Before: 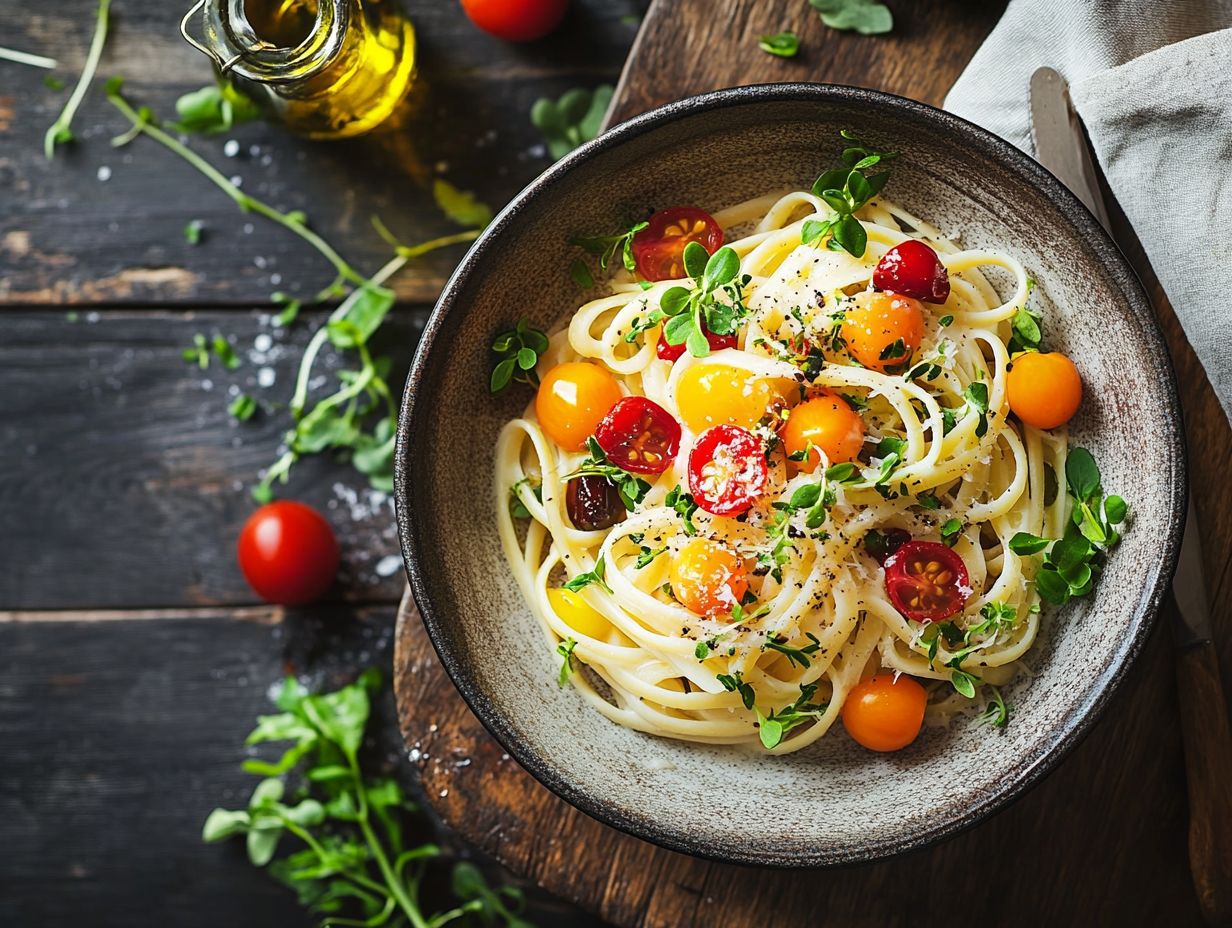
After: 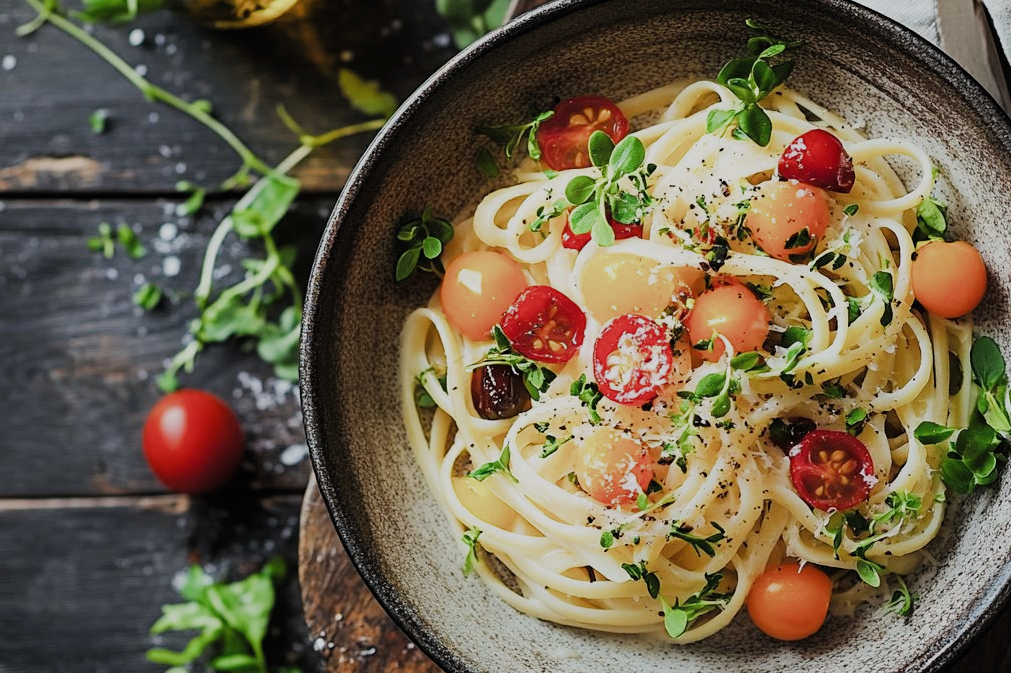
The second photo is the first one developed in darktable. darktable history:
crop: left 7.777%, top 11.991%, right 10.146%, bottom 15.458%
filmic rgb: black relative exposure -7.99 EV, white relative exposure 4.04 EV, threshold 5.94 EV, hardness 4.19, add noise in highlights 0.002, preserve chrominance max RGB, color science v3 (2019), use custom middle-gray values true, contrast in highlights soft, enable highlight reconstruction true
